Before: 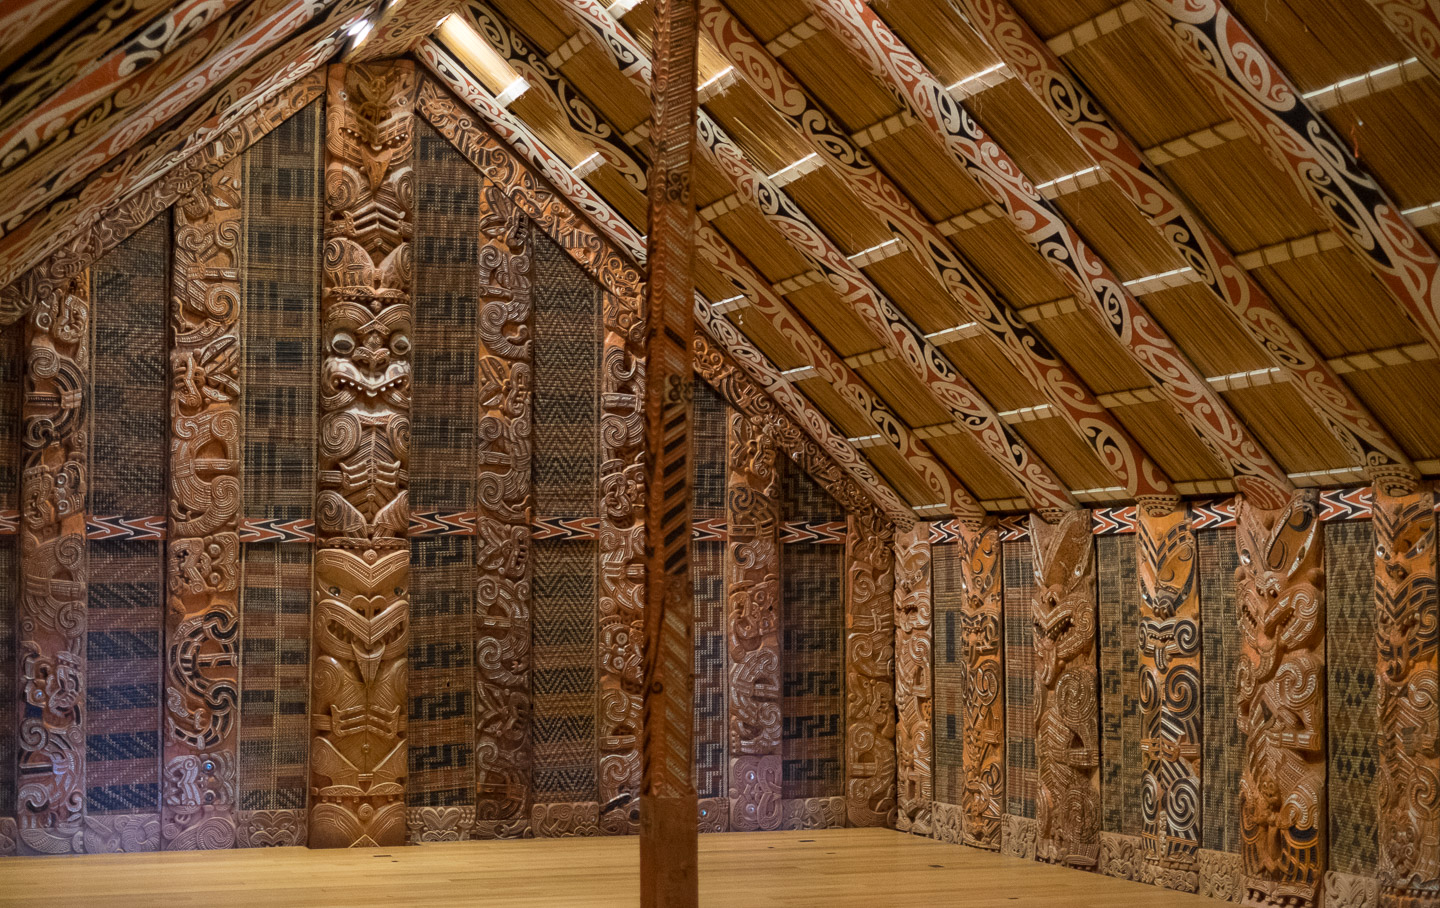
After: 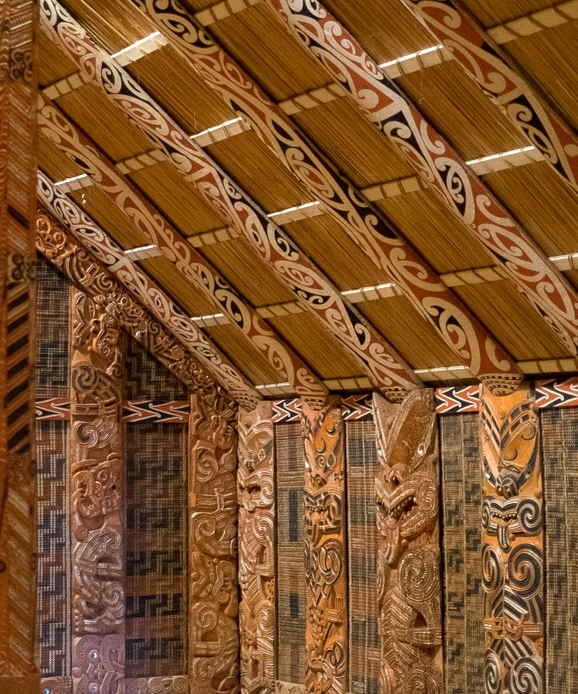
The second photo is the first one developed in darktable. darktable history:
crop: left 45.687%, top 13.365%, right 14.124%, bottom 10.122%
exposure: black level correction 0.001, exposure 0.498 EV, compensate highlight preservation false
